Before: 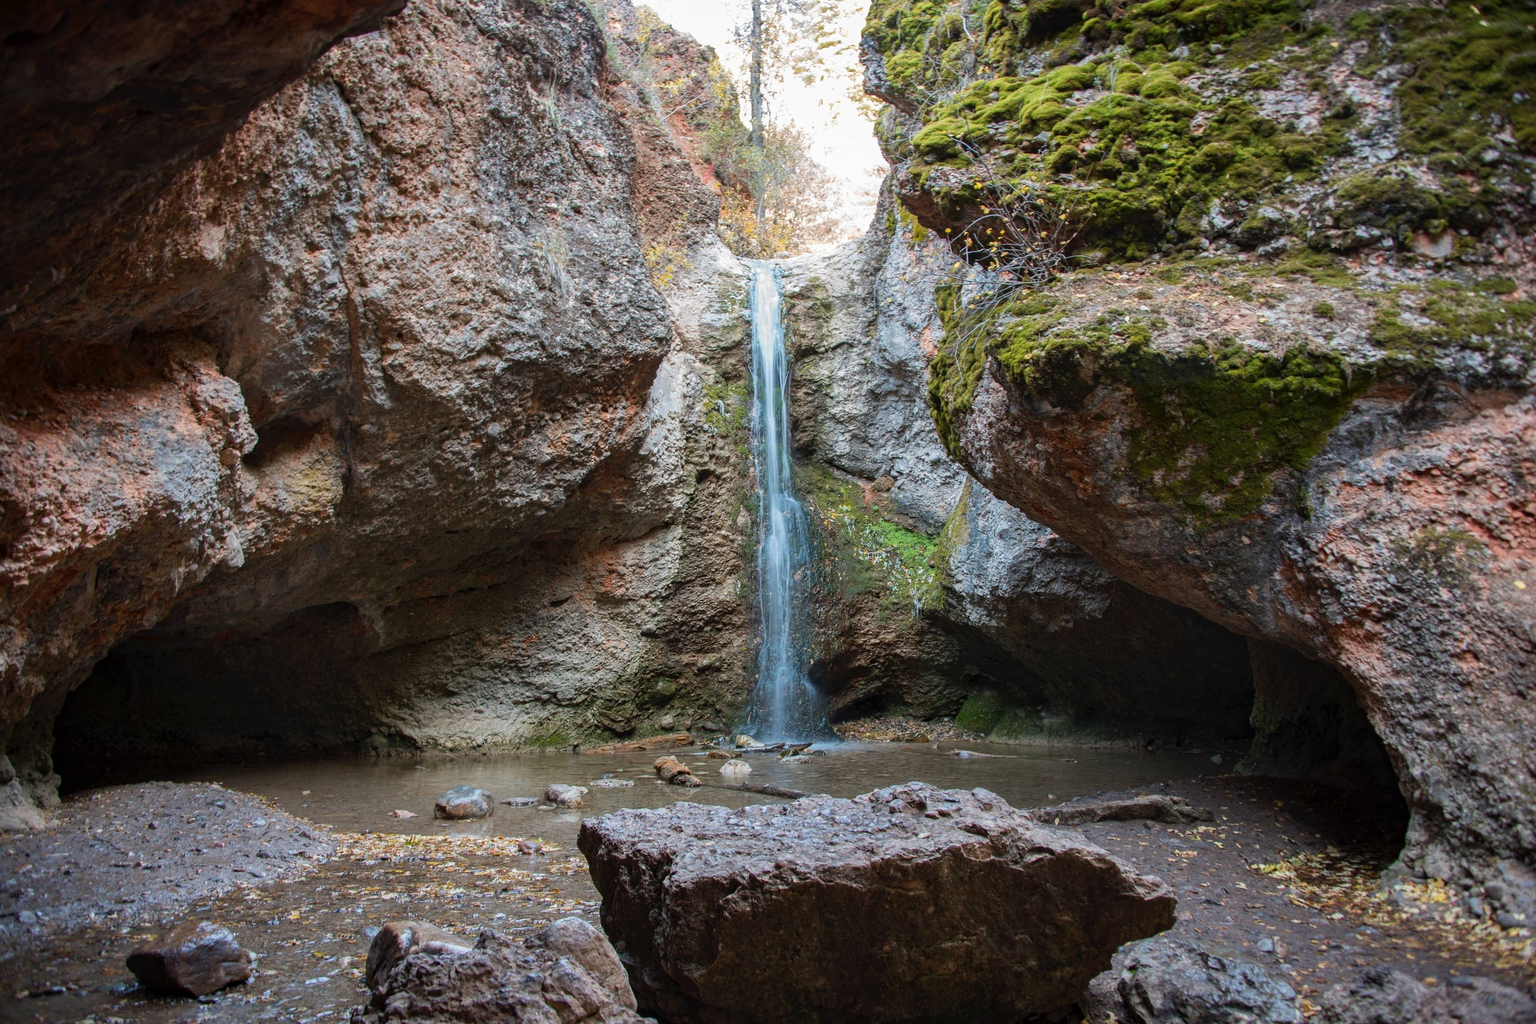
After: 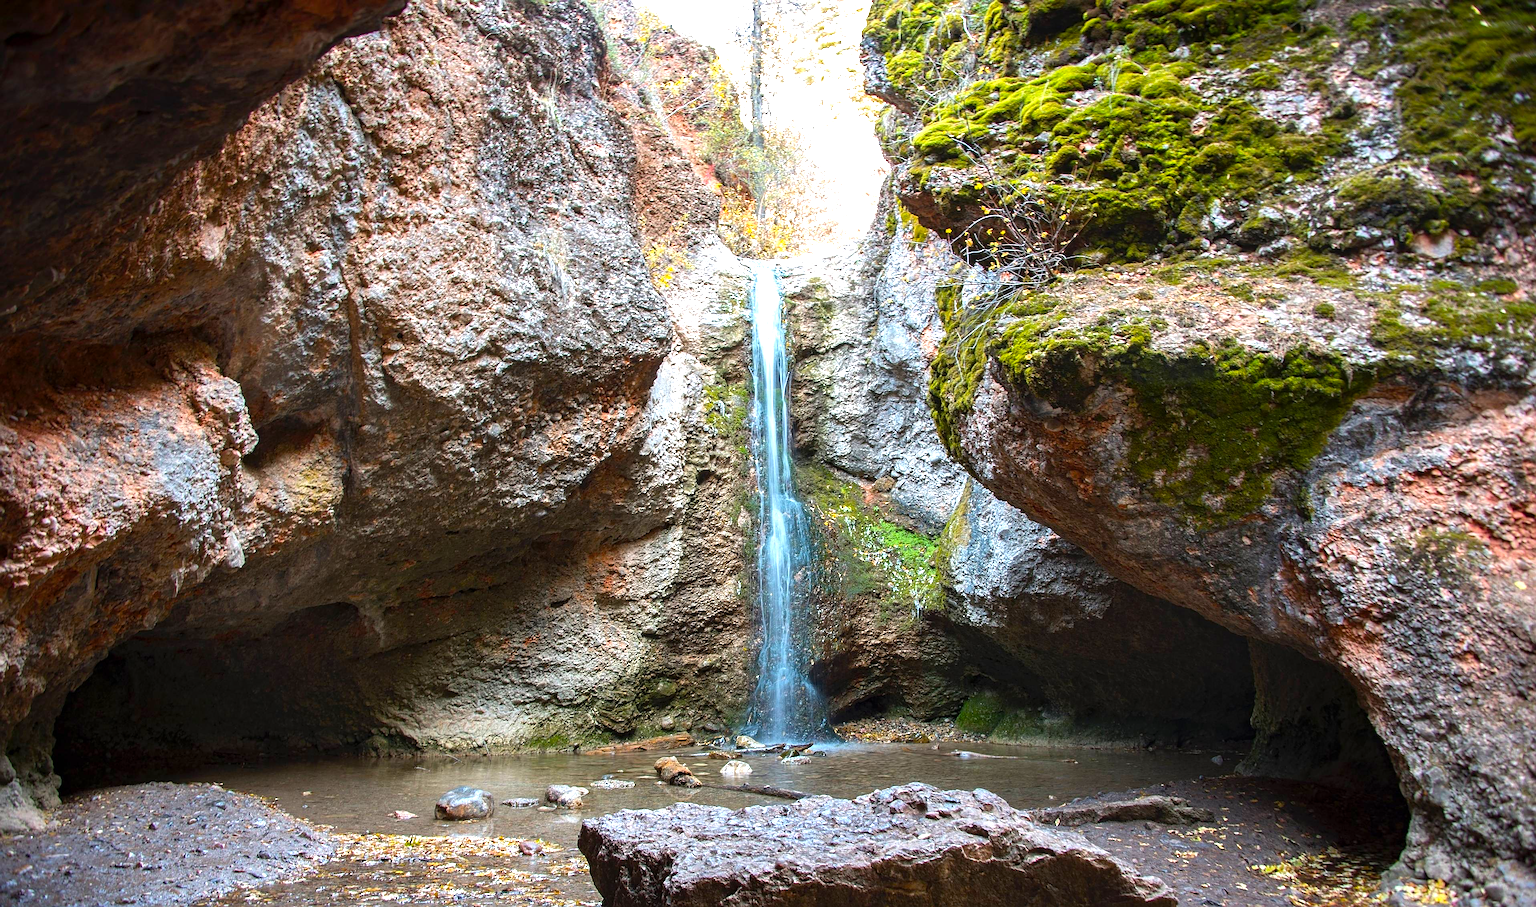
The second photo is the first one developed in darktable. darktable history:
color balance rgb: shadows lift › hue 84.99°, perceptual saturation grading › global saturation 25.691%, perceptual brilliance grading › global brilliance 25.217%
sharpen: on, module defaults
crop and rotate: top 0%, bottom 11.419%
